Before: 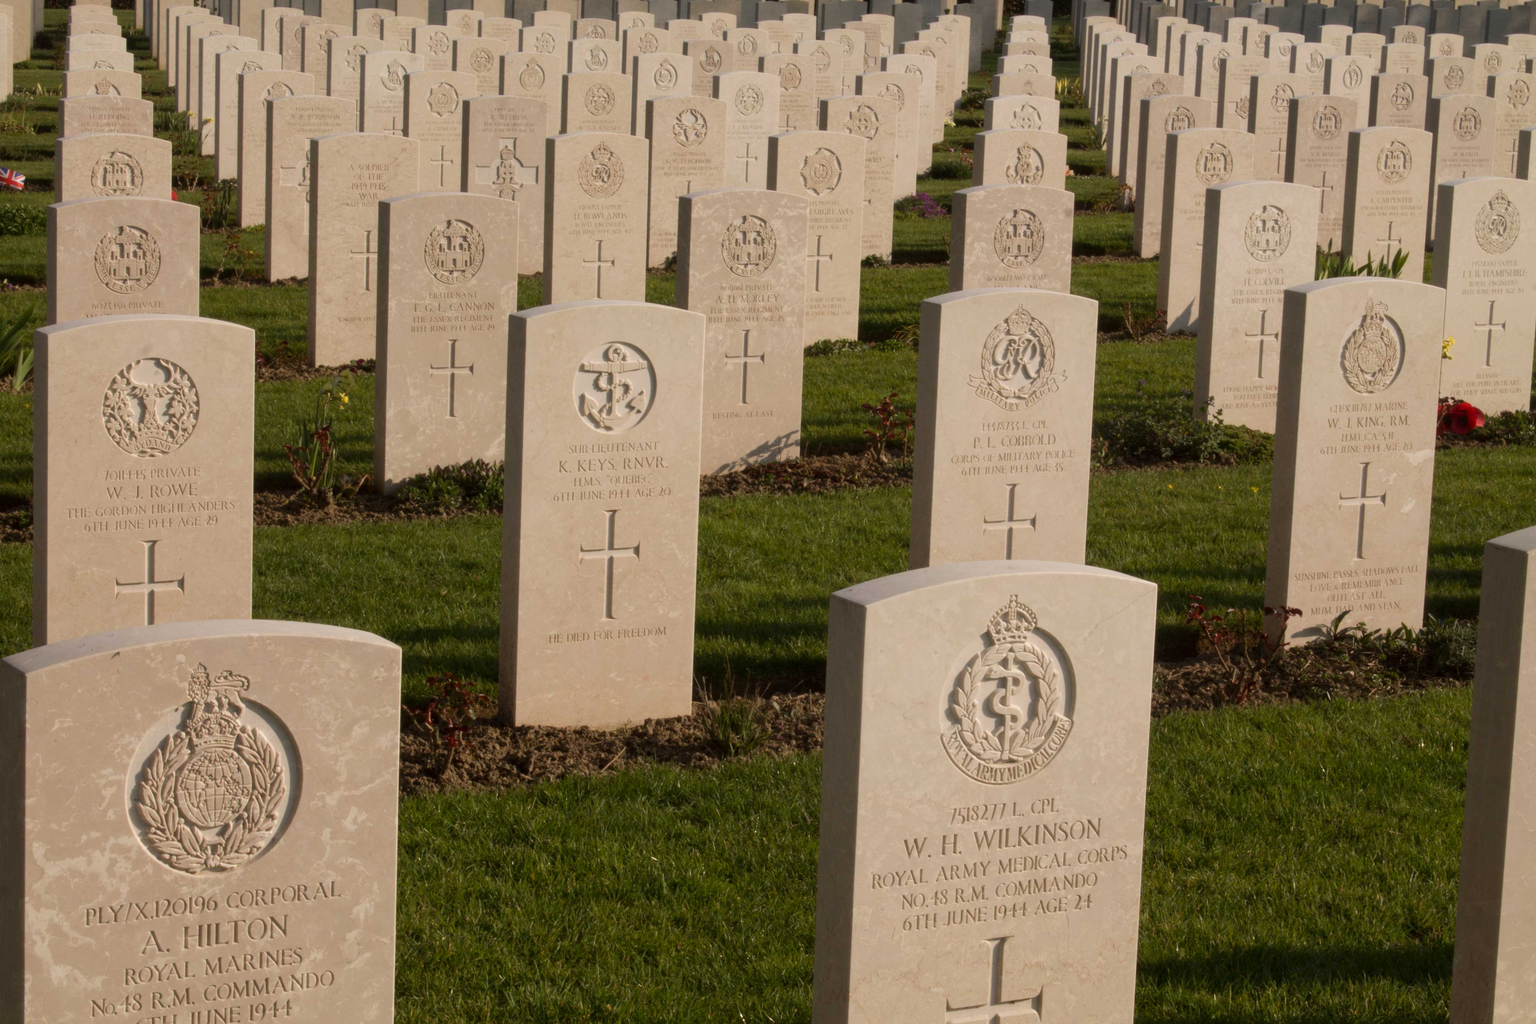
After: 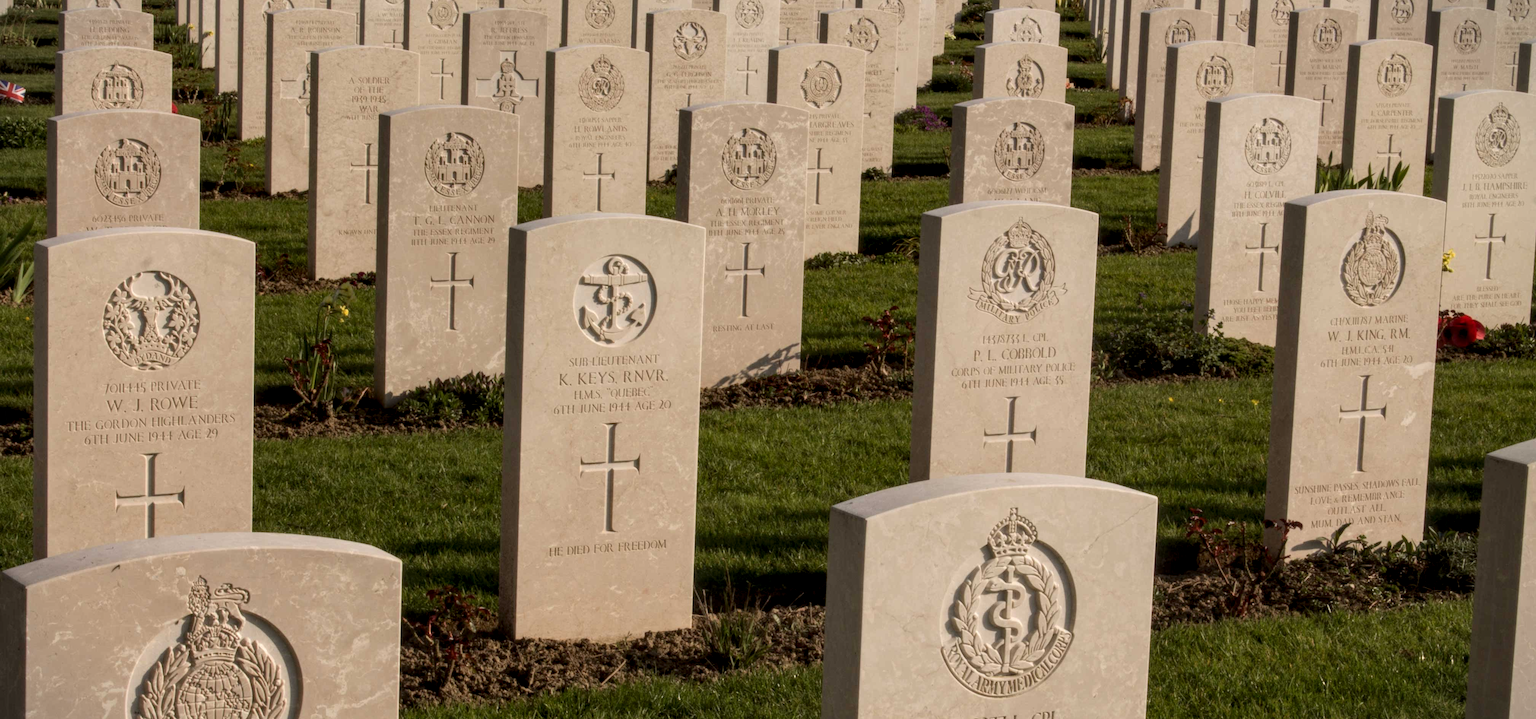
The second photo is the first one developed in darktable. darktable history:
local contrast: detail 144%
crop and rotate: top 8.573%, bottom 21.146%
vignetting: fall-off start 99.73%, brightness -0.474, width/height ratio 1.319, unbound false
